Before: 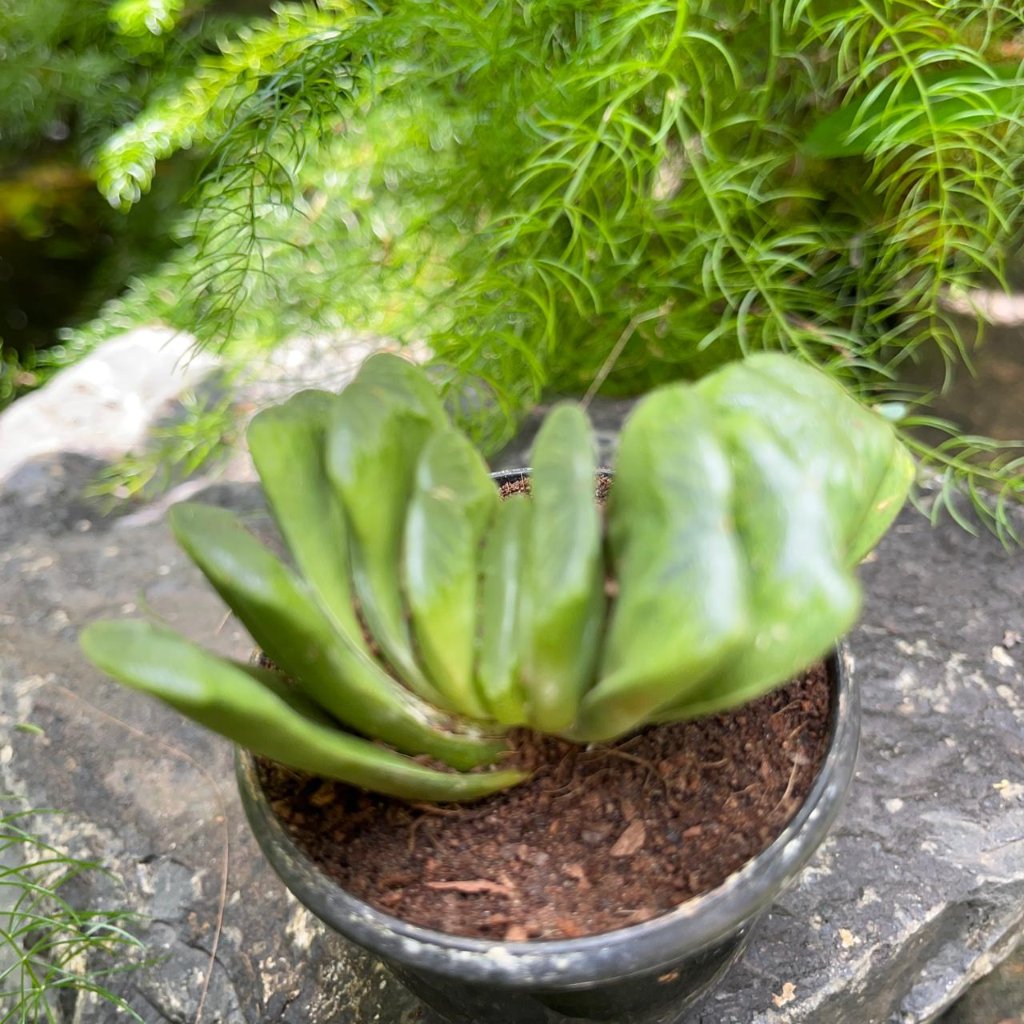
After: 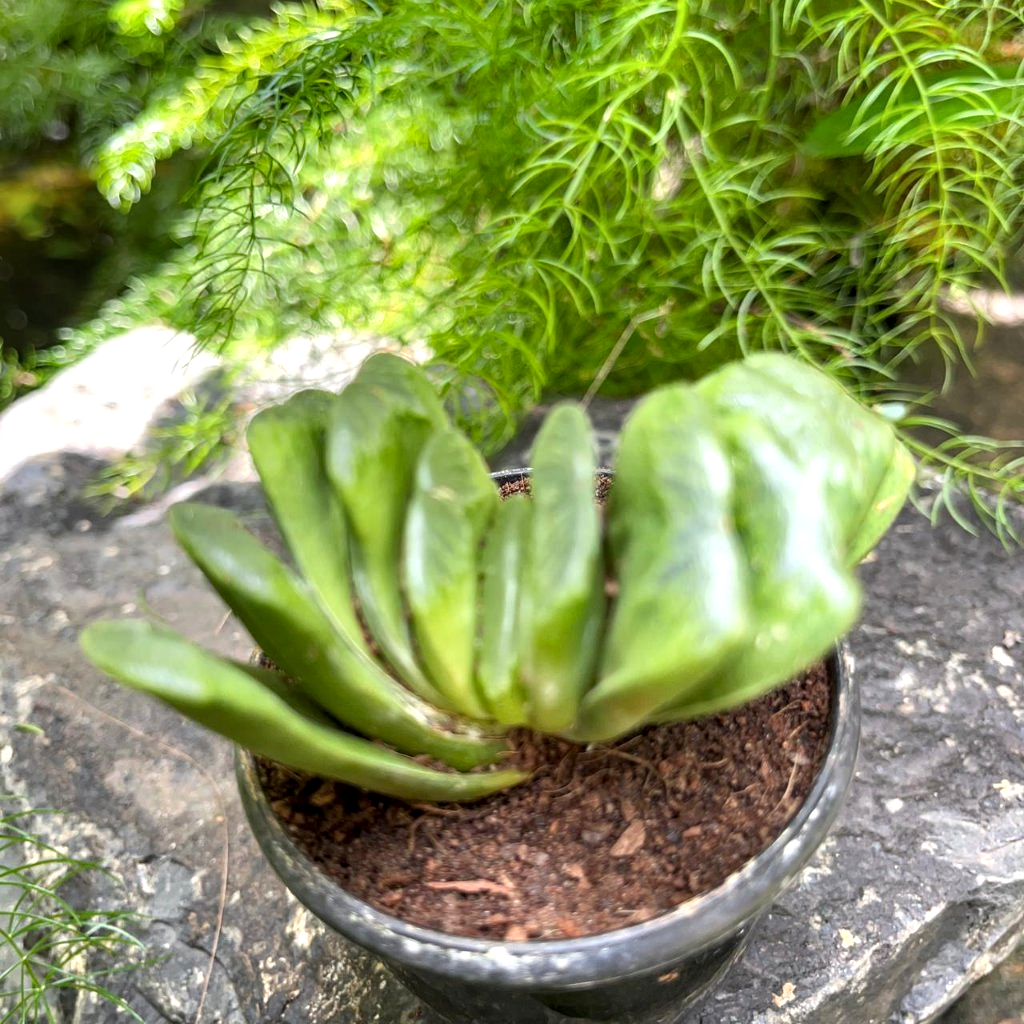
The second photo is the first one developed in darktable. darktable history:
exposure: black level correction 0, exposure 0.3 EV, compensate highlight preservation false
local contrast: on, module defaults
shadows and highlights: soften with gaussian
